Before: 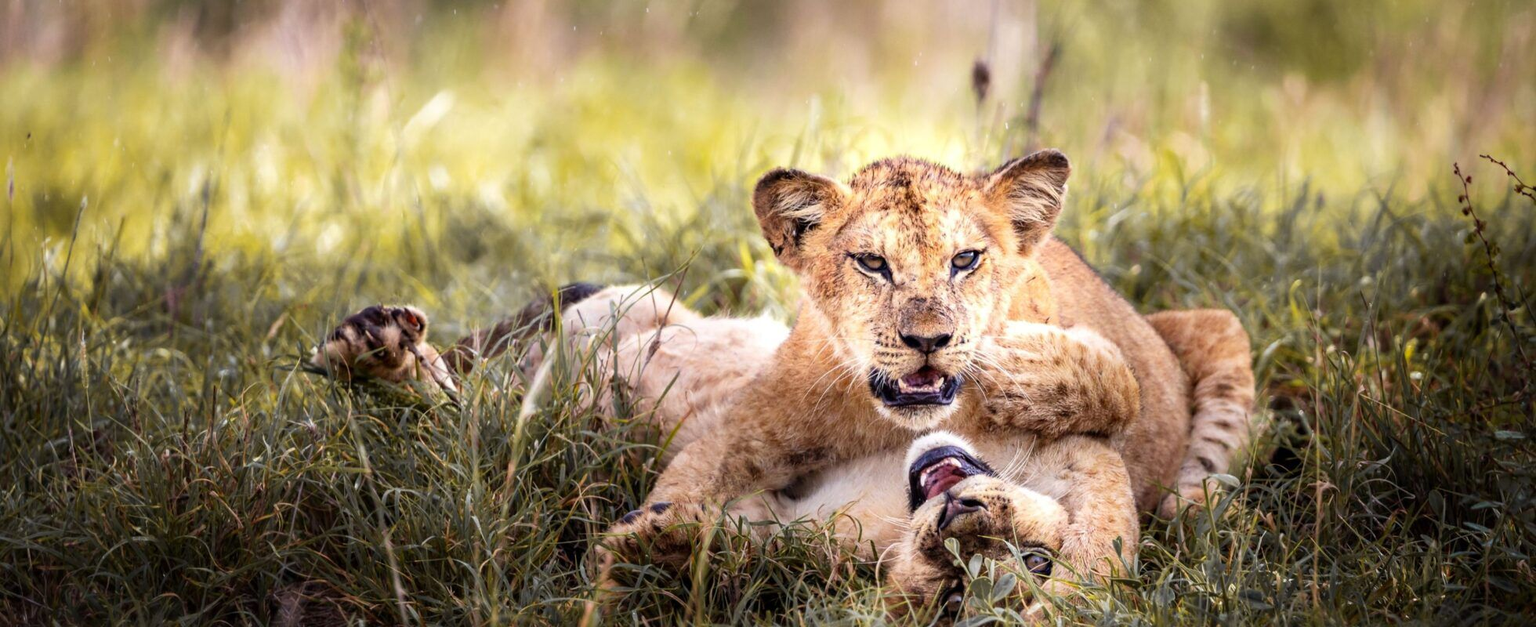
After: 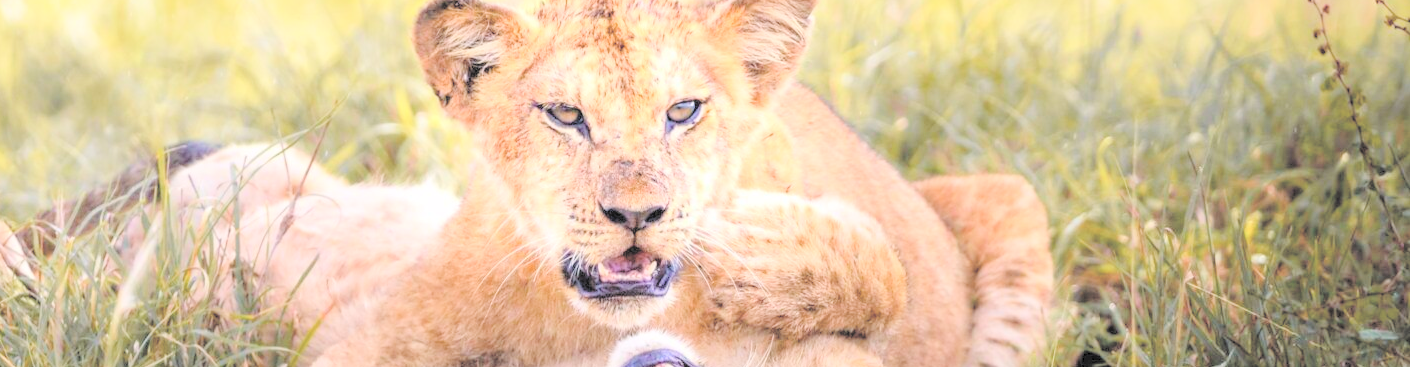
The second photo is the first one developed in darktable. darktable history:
contrast brightness saturation: brightness 0.98
color balance rgb: shadows lift › chroma 2.05%, shadows lift › hue 216.8°, highlights gain › chroma 0.22%, highlights gain › hue 330.33°, perceptual saturation grading › global saturation 0.774%, perceptual saturation grading › highlights -24.898%, perceptual saturation grading › shadows 29.508%, global vibrance 20%
crop and rotate: left 28.022%, top 27.616%, bottom 26.483%
